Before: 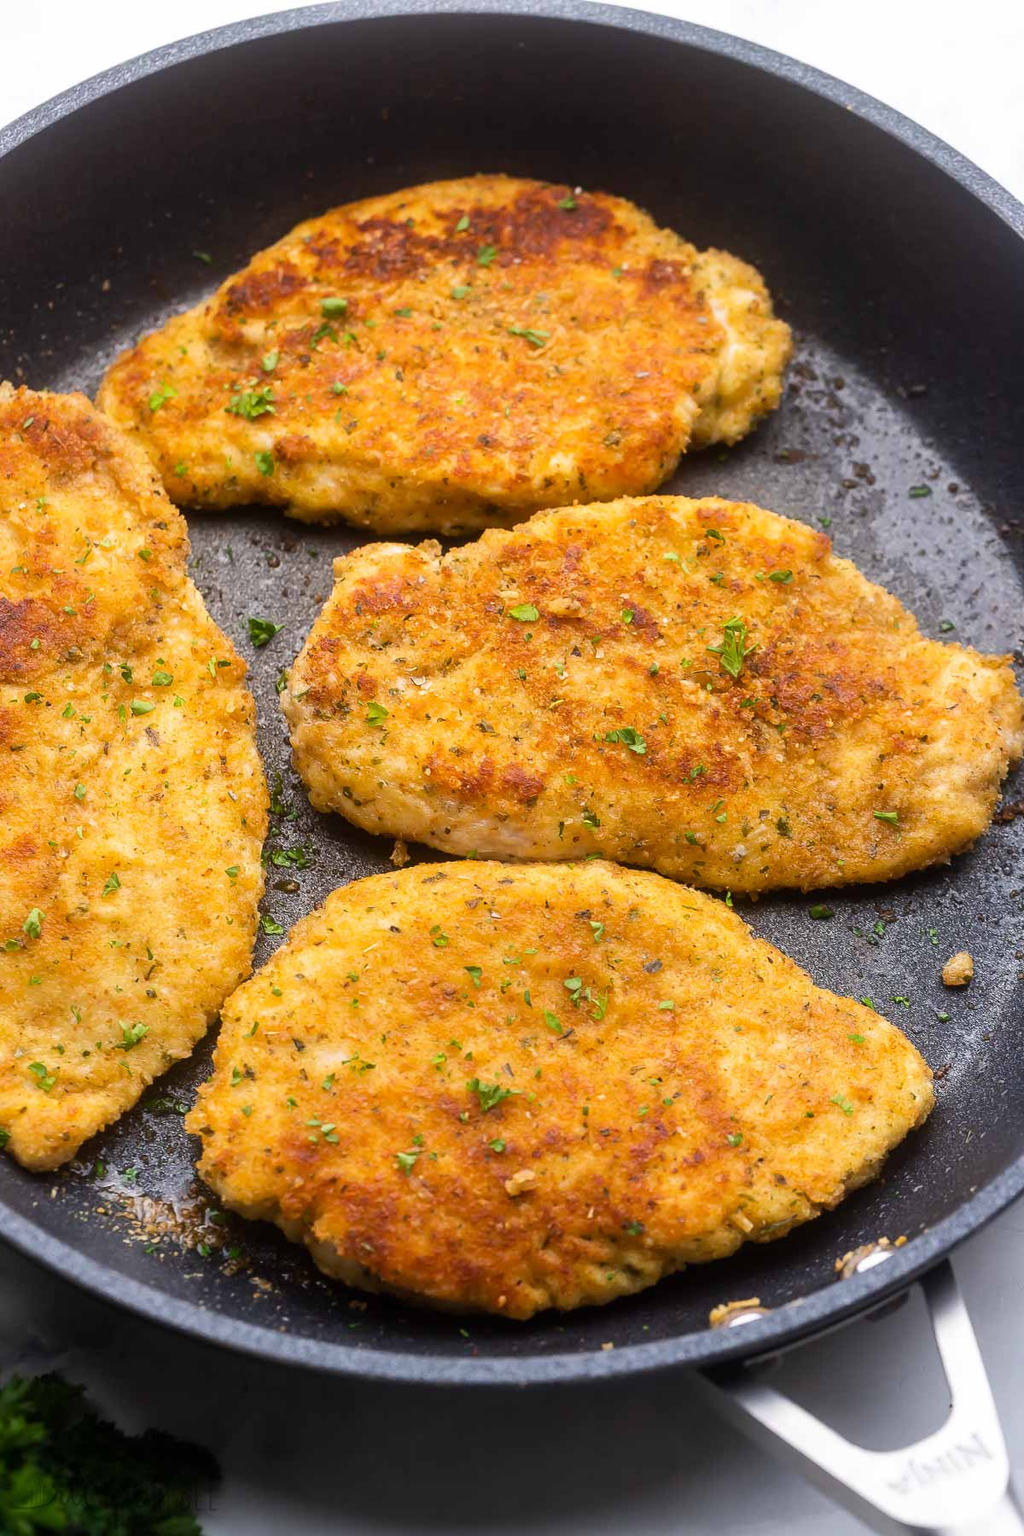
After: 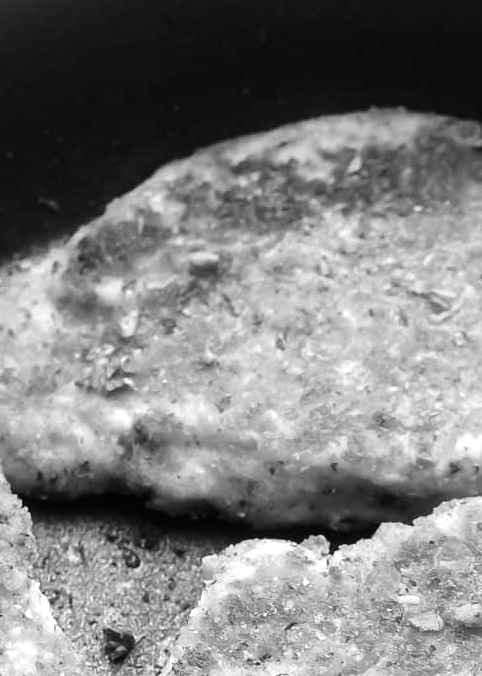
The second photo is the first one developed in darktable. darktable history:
contrast brightness saturation: contrast 0.012, saturation -0.053
tone equalizer: -8 EV -1.1 EV, -7 EV -1.04 EV, -6 EV -0.885 EV, -5 EV -0.604 EV, -3 EV 0.557 EV, -2 EV 0.838 EV, -1 EV 1.01 EV, +0 EV 1.08 EV, smoothing diameter 2%, edges refinement/feathering 21.2, mask exposure compensation -1.57 EV, filter diffusion 5
crop: left 15.702%, top 5.436%, right 44.104%, bottom 56.962%
color calibration: output gray [0.21, 0.42, 0.37, 0], gray › normalize channels true, illuminant Planckian (black body), adaptation linear Bradford (ICC v4), x 0.364, y 0.367, temperature 4419.9 K, gamut compression 0.019
